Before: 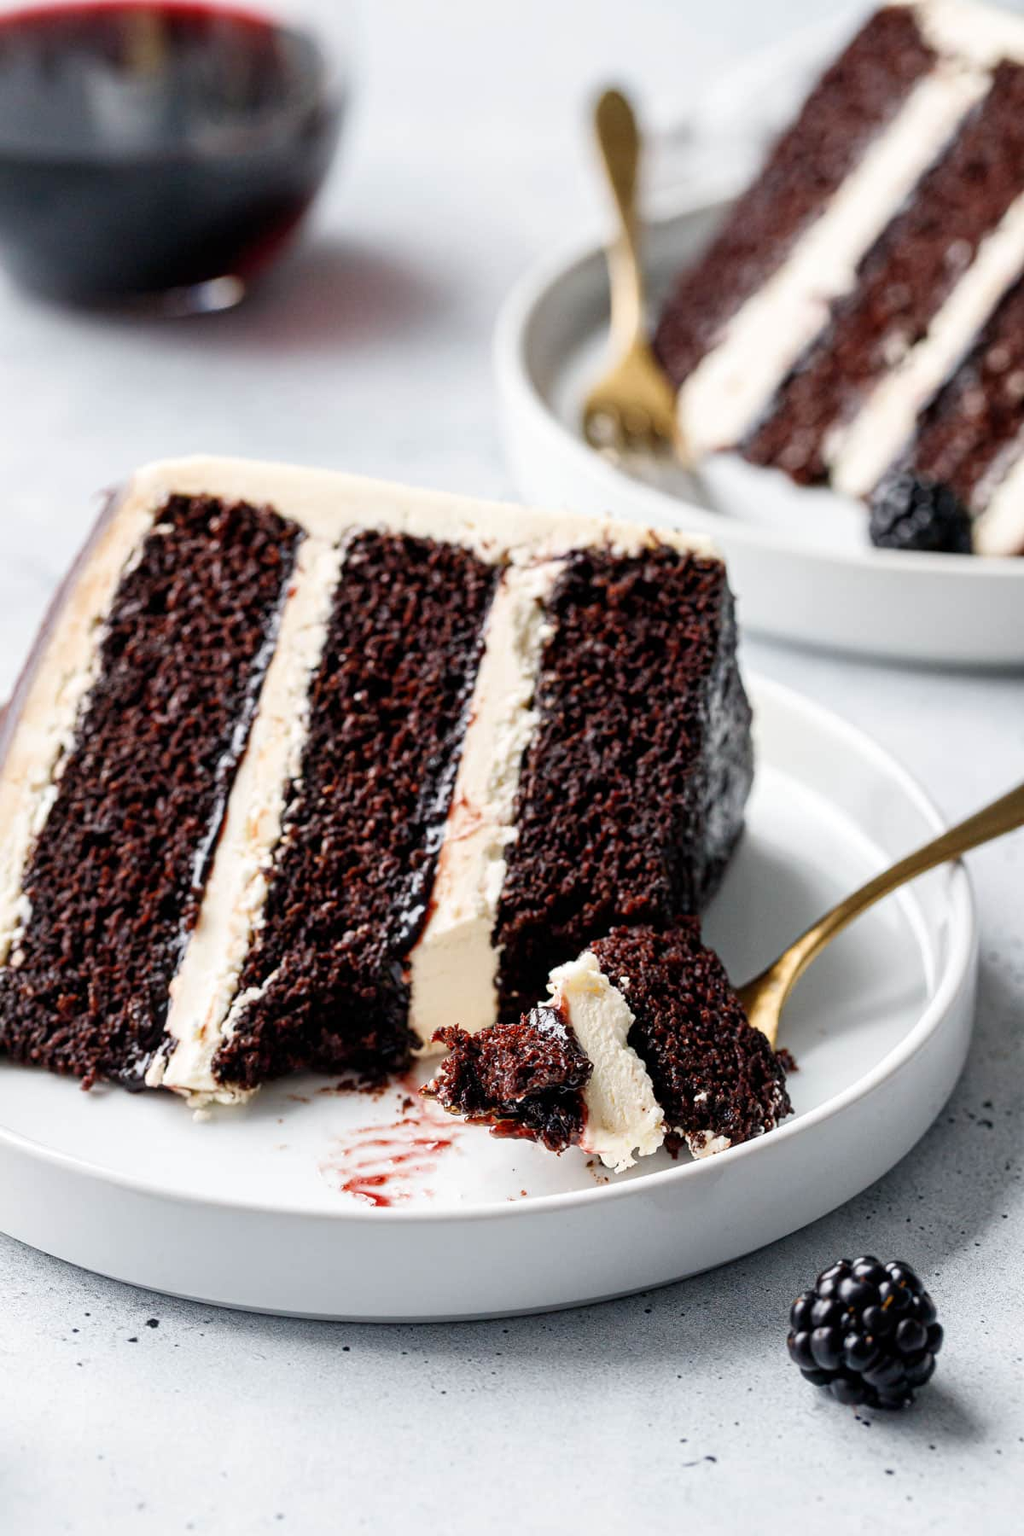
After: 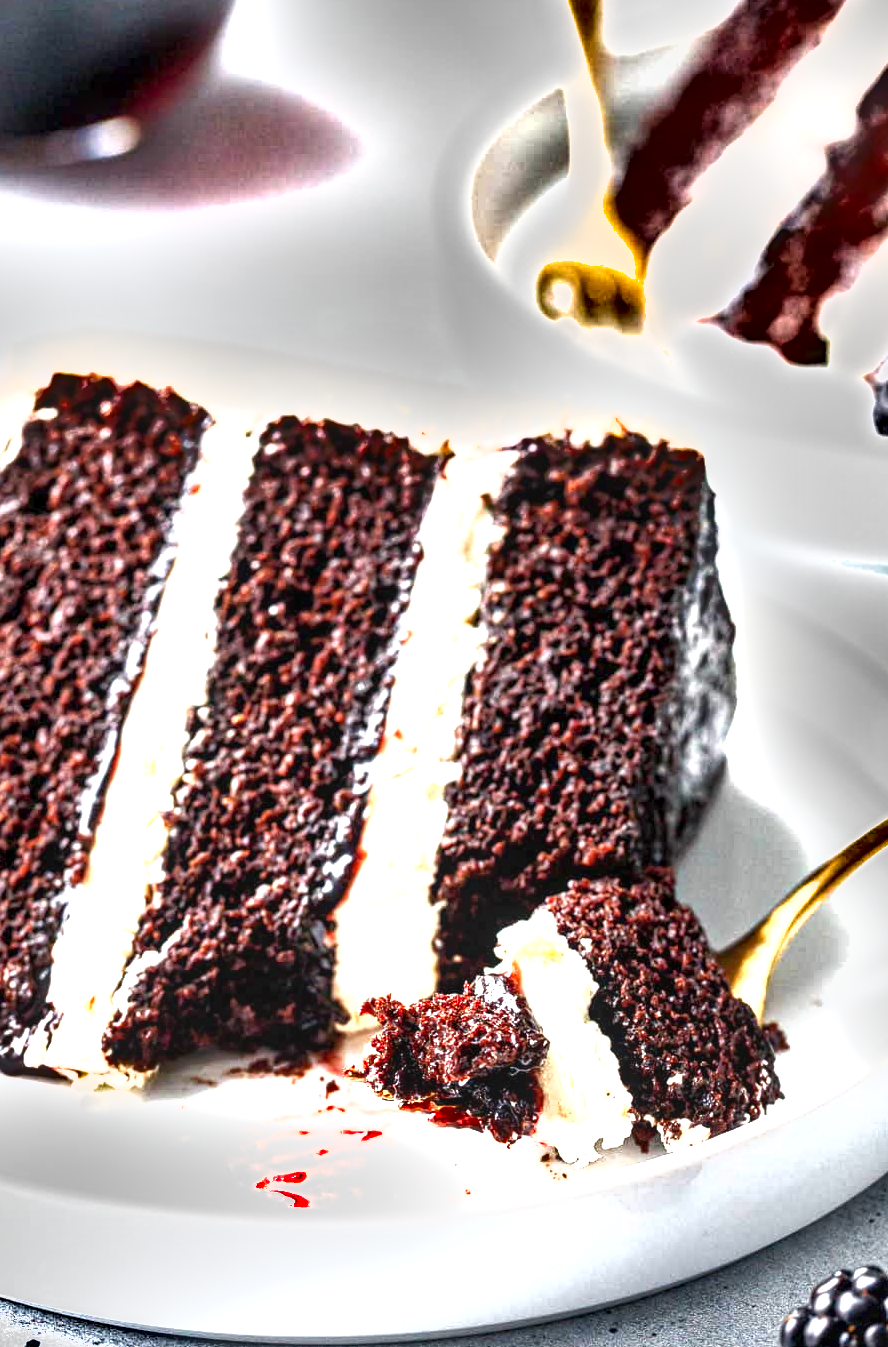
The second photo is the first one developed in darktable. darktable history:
crop and rotate: left 12.168%, top 11.471%, right 13.773%, bottom 13.642%
local contrast: on, module defaults
exposure: black level correction 0.001, exposure 1.717 EV, compensate exposure bias true, compensate highlight preservation false
shadows and highlights: white point adjustment 0.027, soften with gaussian
